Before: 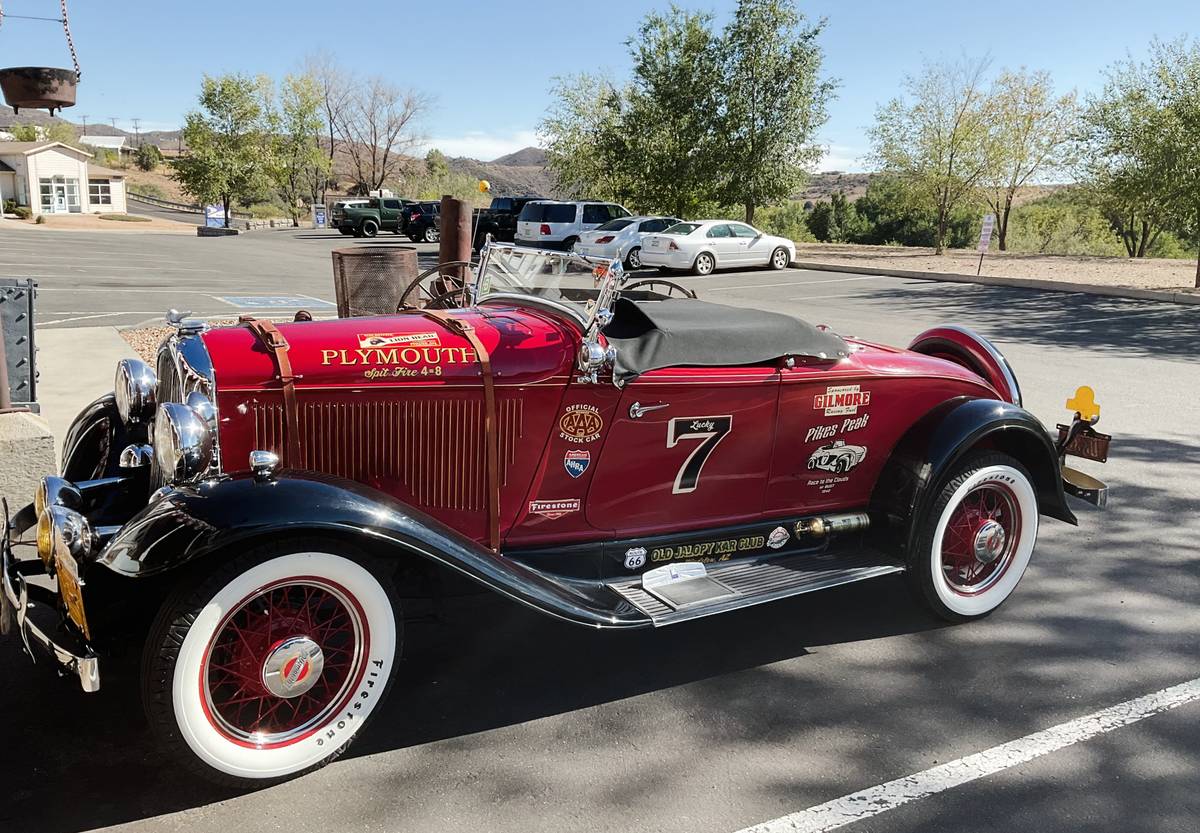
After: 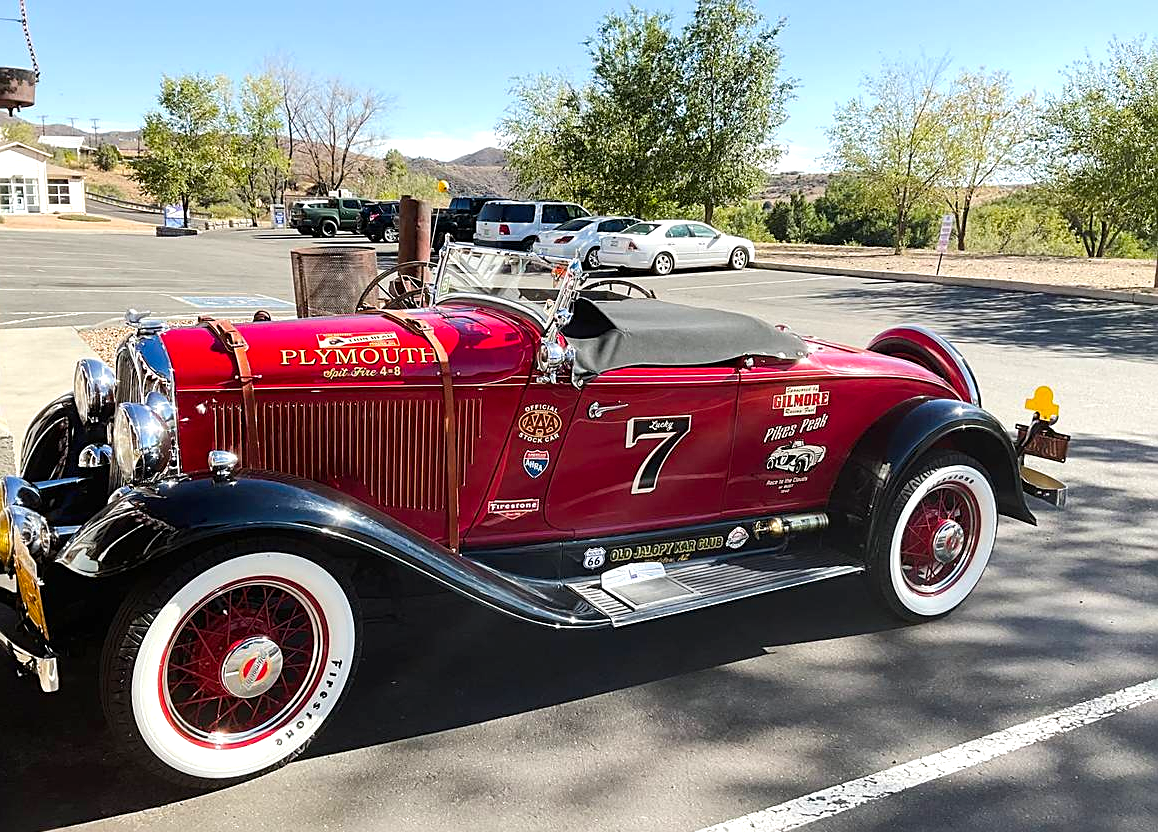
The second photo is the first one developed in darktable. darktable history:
crop and rotate: left 3.466%
local contrast: mode bilateral grid, contrast 9, coarseness 25, detail 111%, midtone range 0.2
sharpen: on, module defaults
color balance rgb: perceptual saturation grading › global saturation 19.534%, perceptual brilliance grading › global brilliance 9.753%, perceptual brilliance grading › shadows 14.713%
